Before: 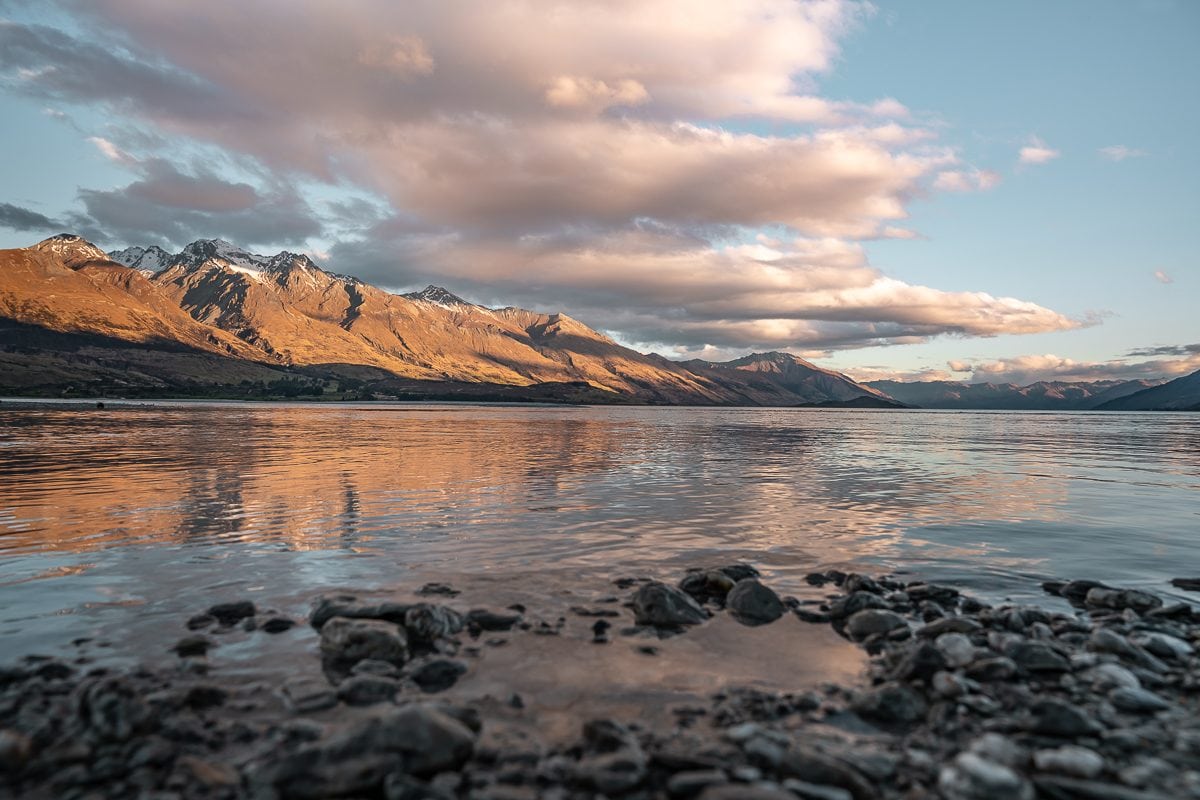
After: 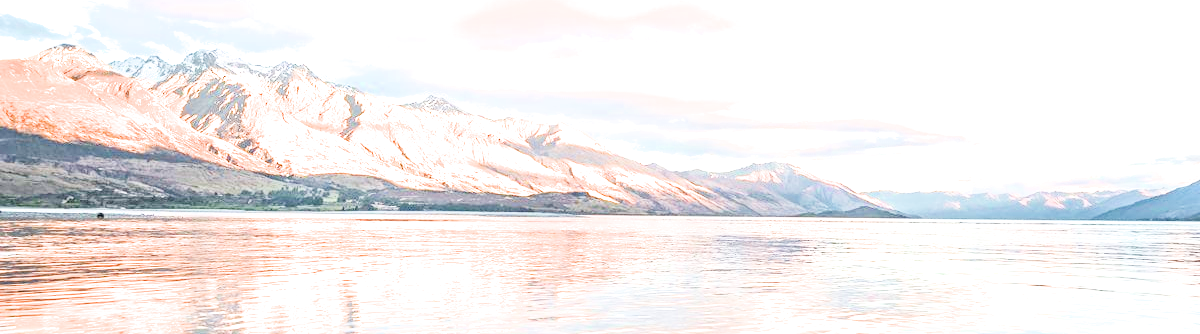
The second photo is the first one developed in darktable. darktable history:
filmic rgb: black relative exposure -7.65 EV, white relative exposure 4.56 EV, hardness 3.61
crop and rotate: top 23.84%, bottom 34.294%
exposure: black level correction 0, exposure 4 EV, compensate exposure bias true, compensate highlight preservation false
